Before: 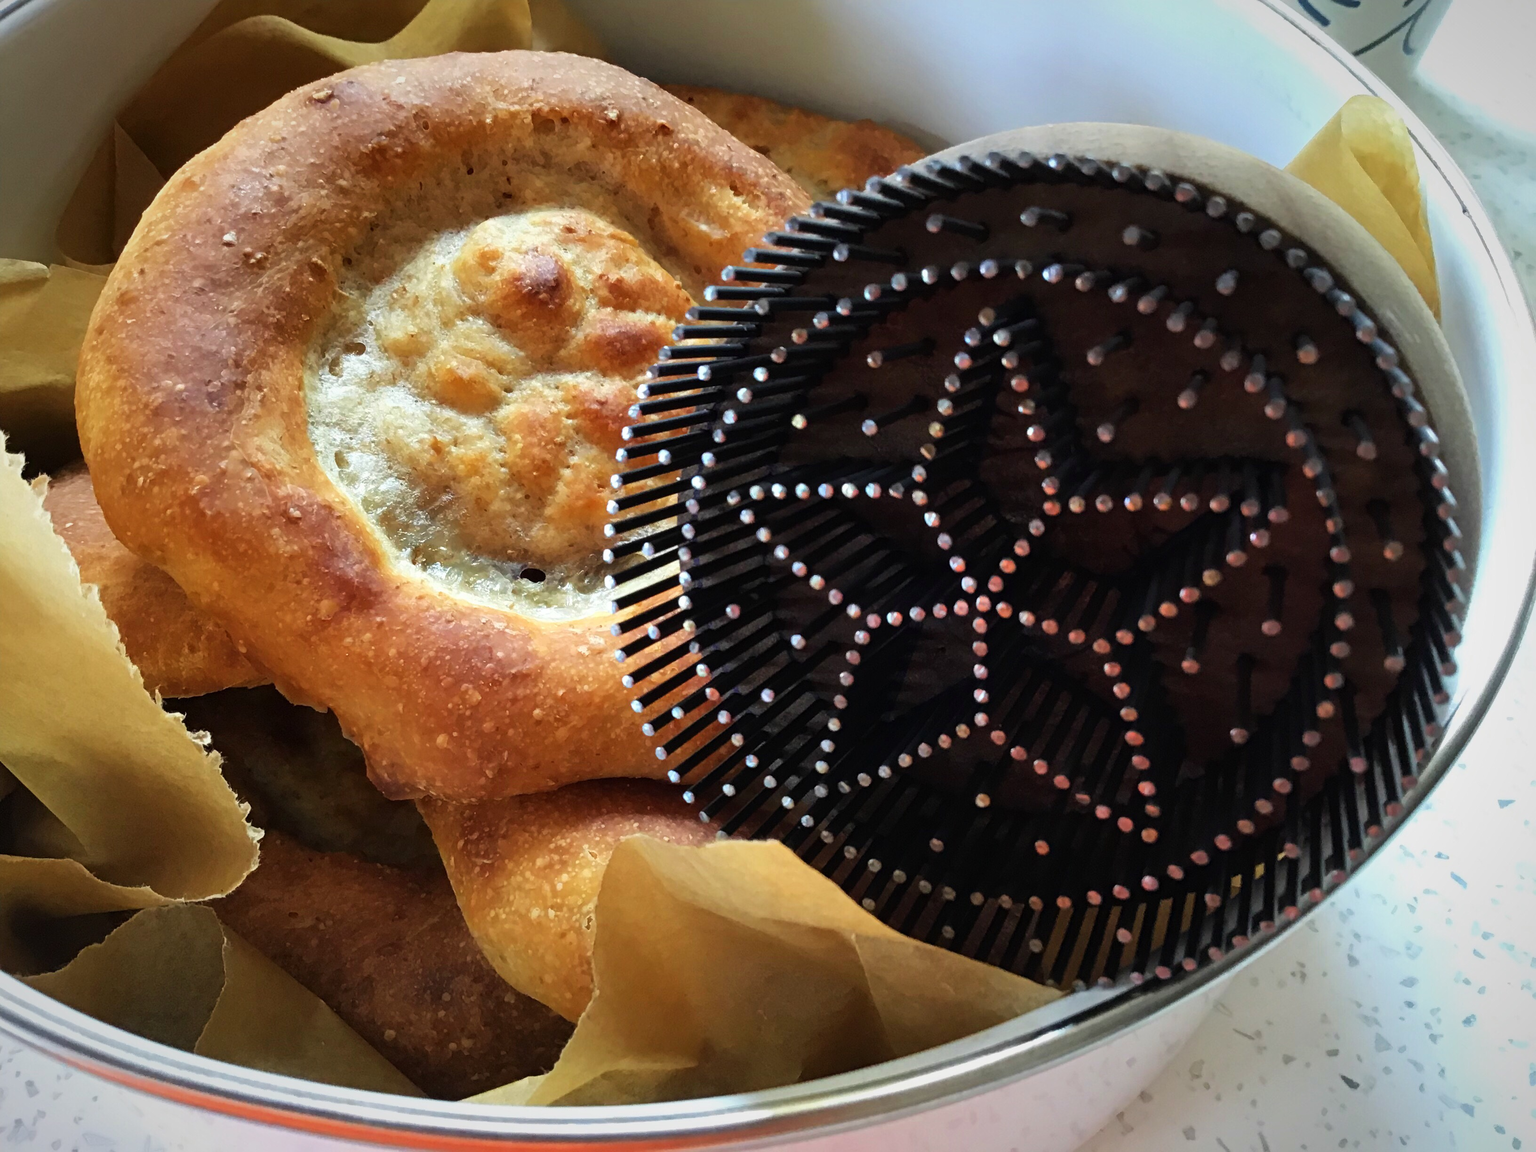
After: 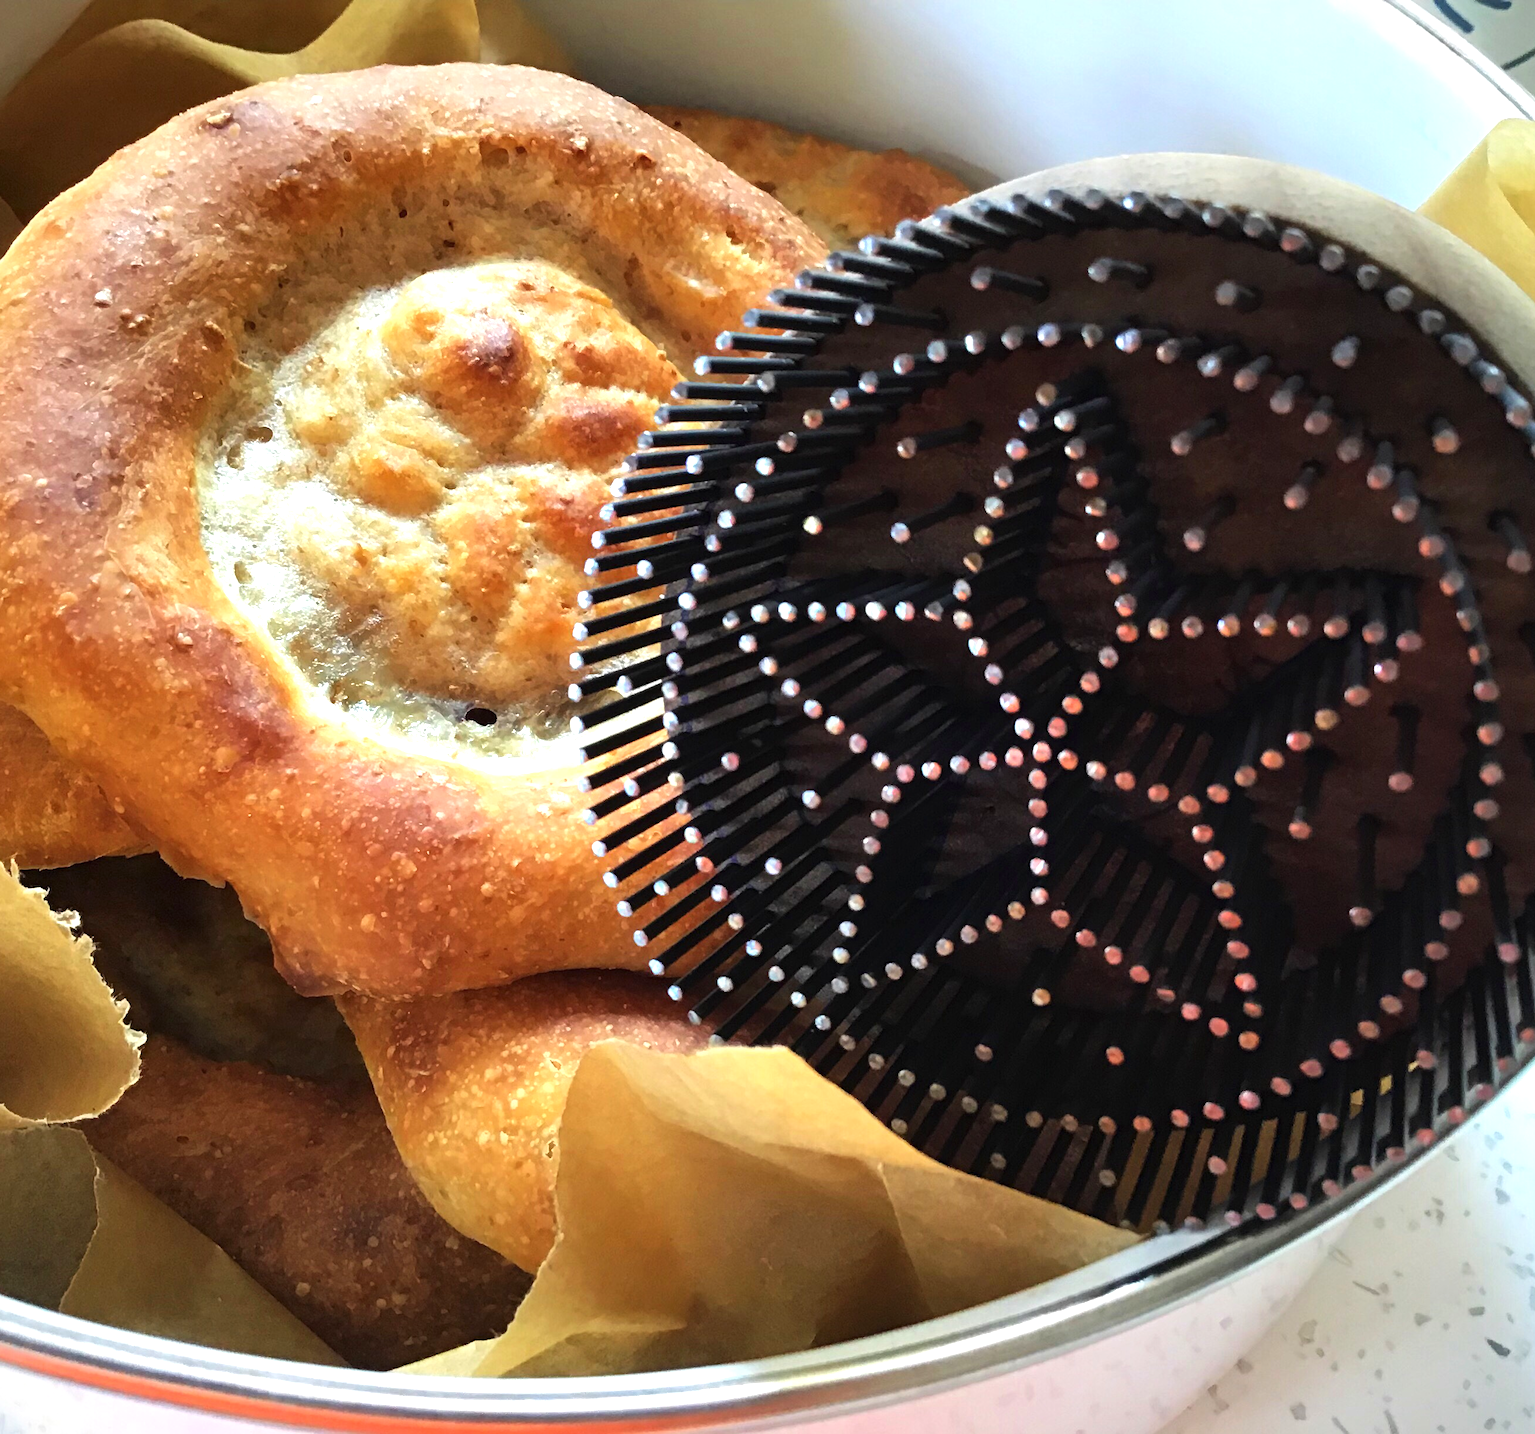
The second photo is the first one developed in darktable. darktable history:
crop and rotate: left 9.577%, right 10.12%
exposure: black level correction 0, exposure 0.693 EV, compensate highlight preservation false
